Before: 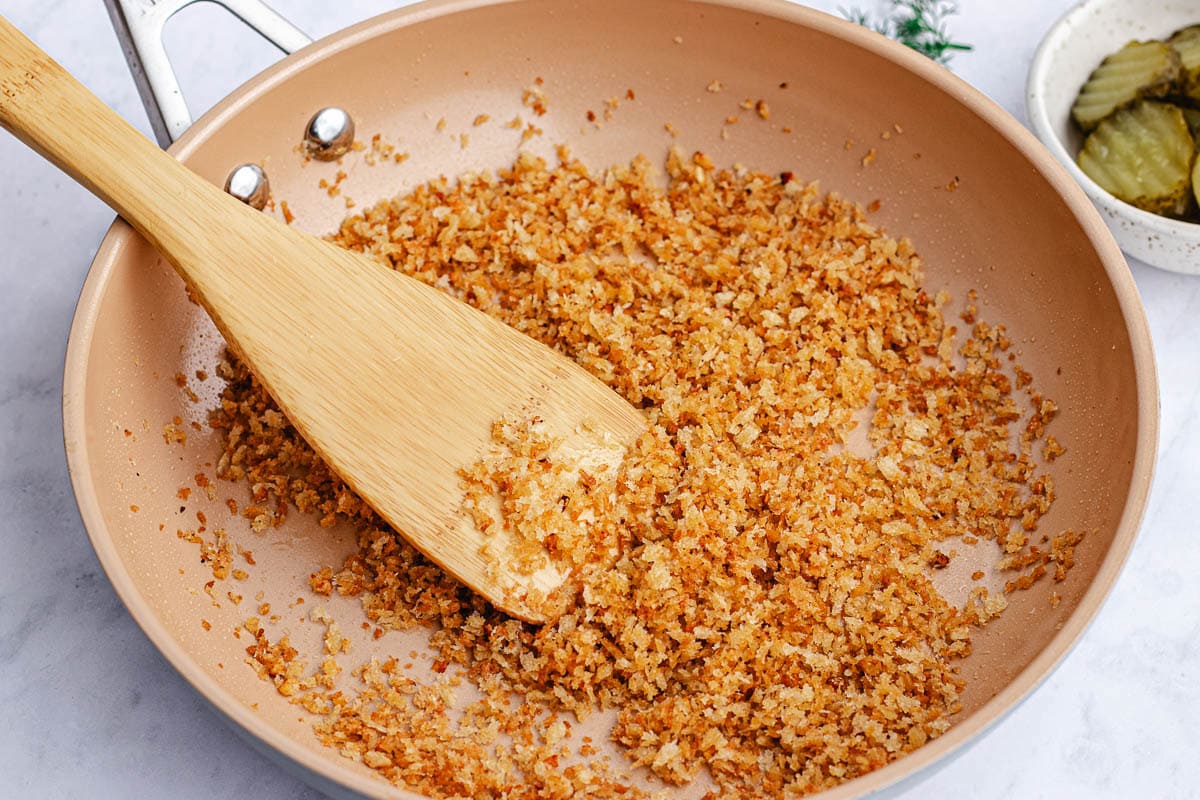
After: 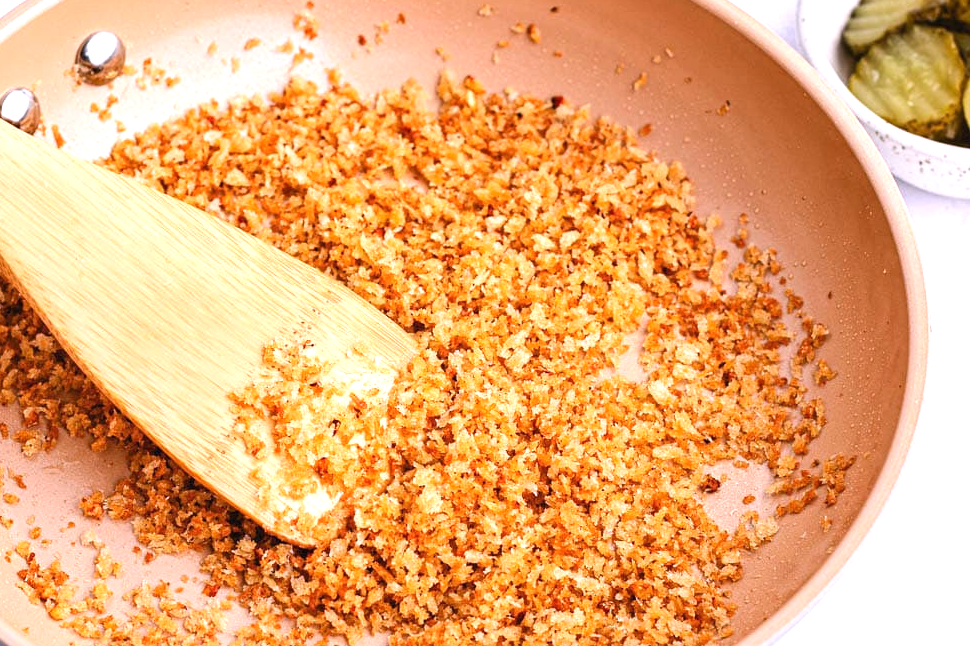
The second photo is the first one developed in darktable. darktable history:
white balance: red 1.05, blue 1.072
exposure: black level correction 0, exposure 0.7 EV, compensate exposure bias true, compensate highlight preservation false
crop: left 19.159%, top 9.58%, bottom 9.58%
